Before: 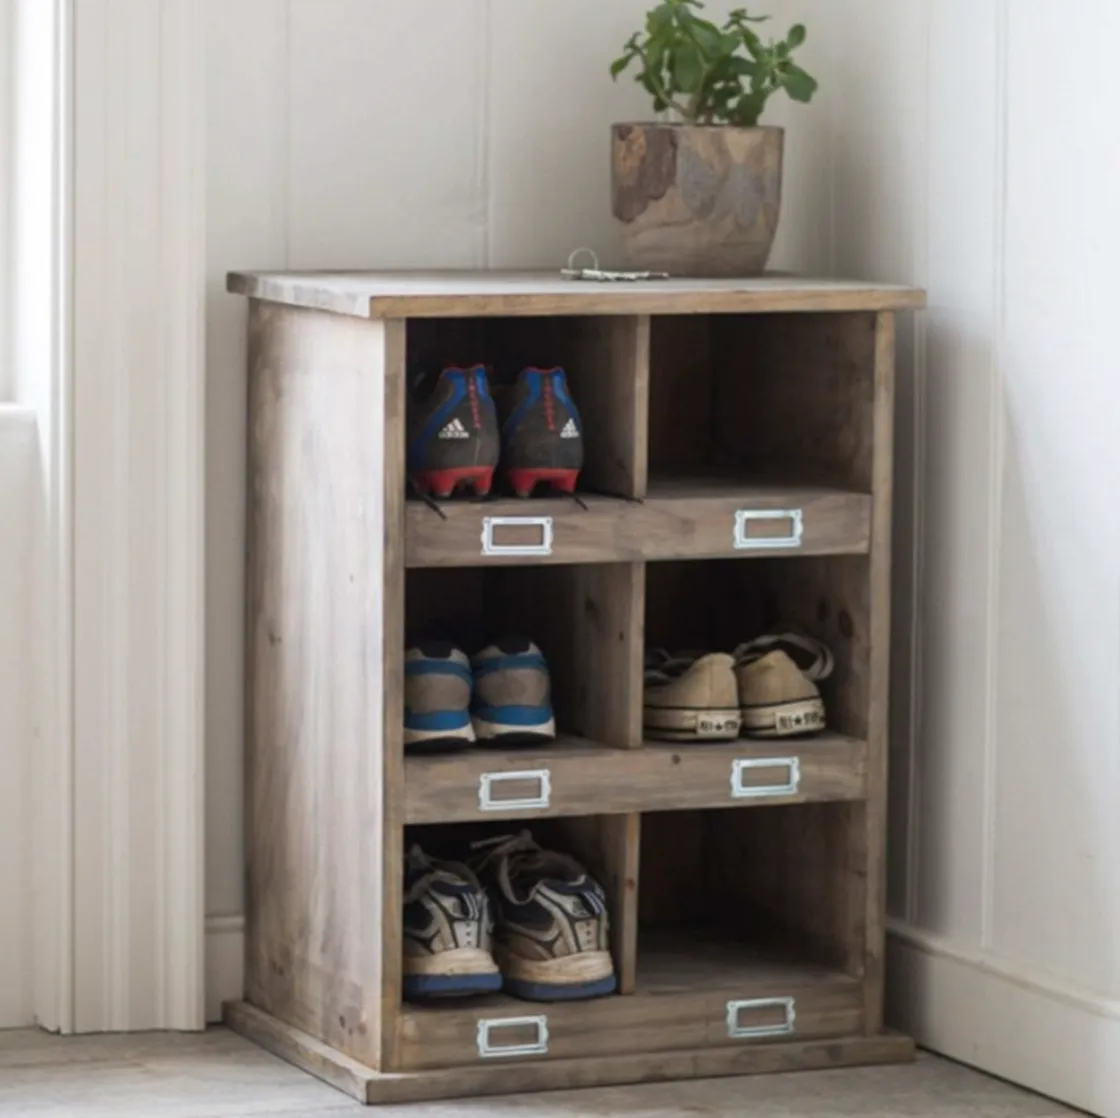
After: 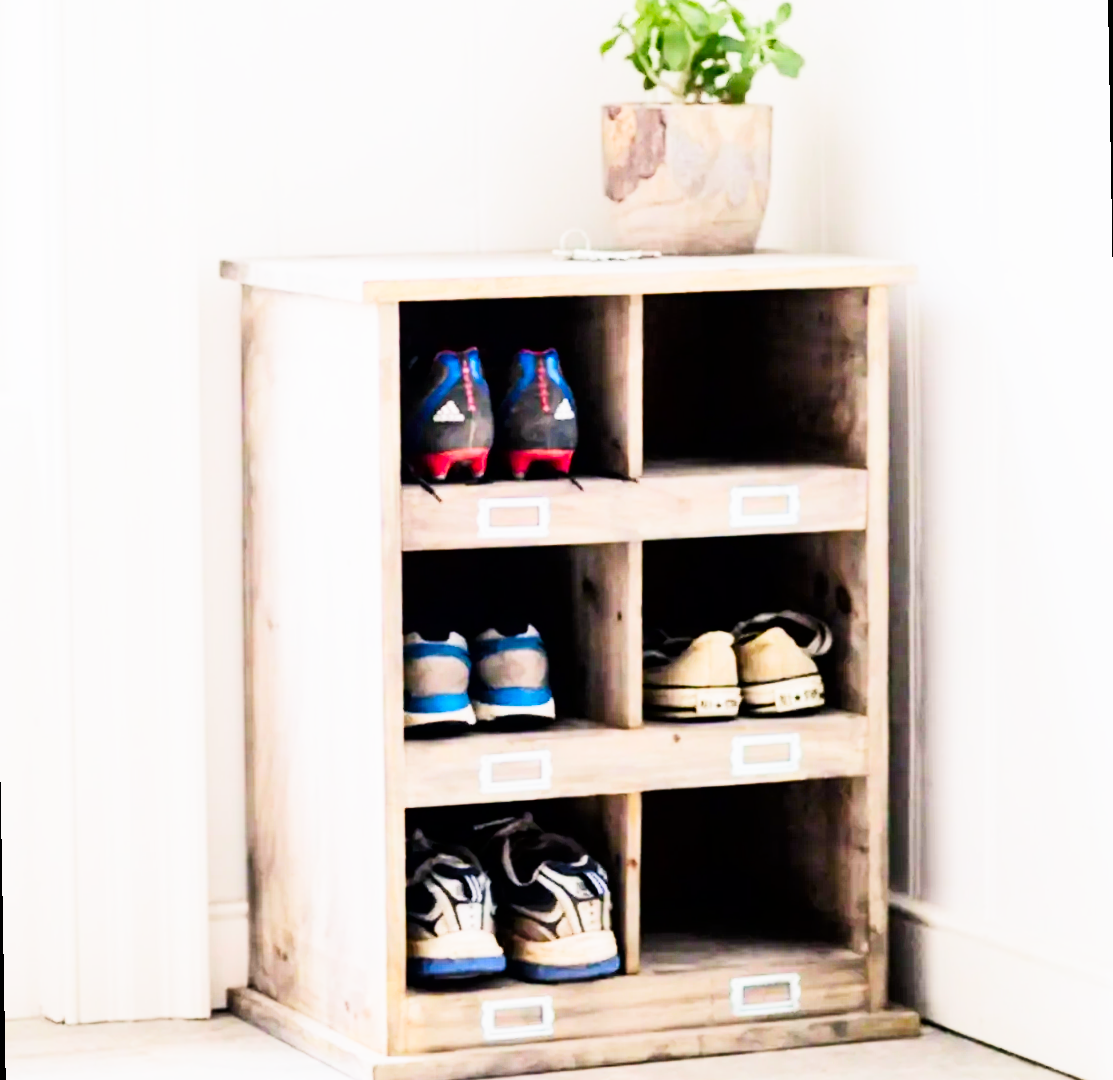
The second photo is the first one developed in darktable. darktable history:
color balance rgb: shadows lift › chroma 4.21%, shadows lift › hue 252.22°, highlights gain › chroma 1.36%, highlights gain › hue 50.24°, perceptual saturation grading › mid-tones 6.33%, perceptual saturation grading › shadows 72.44%, perceptual brilliance grading › highlights 11.59%, contrast 5.05%
contrast brightness saturation: contrast 0.19, brightness -0.11, saturation 0.21
white balance: red 0.974, blue 1.044
exposure: black level correction 0, exposure 1.741 EV, compensate exposure bias true, compensate highlight preservation false
sigmoid: skew -0.2, preserve hue 0%, red attenuation 0.1, red rotation 0.035, green attenuation 0.1, green rotation -0.017, blue attenuation 0.15, blue rotation -0.052, base primaries Rec2020
rotate and perspective: rotation -1°, crop left 0.011, crop right 0.989, crop top 0.025, crop bottom 0.975
tone curve: curves: ch0 [(0, 0) (0.082, 0.02) (0.129, 0.078) (0.275, 0.301) (0.67, 0.809) (1, 1)], color space Lab, linked channels, preserve colors none
